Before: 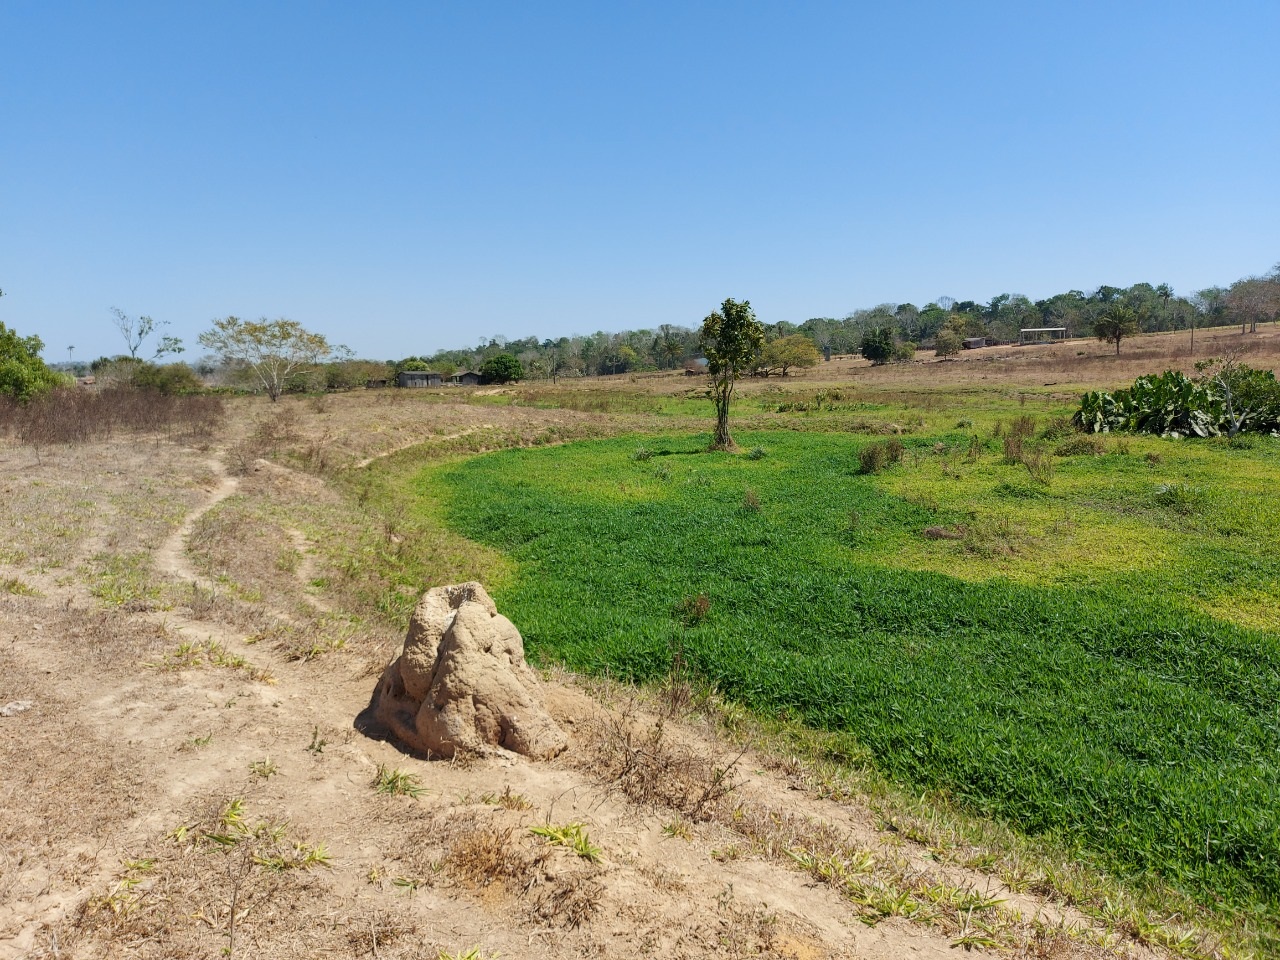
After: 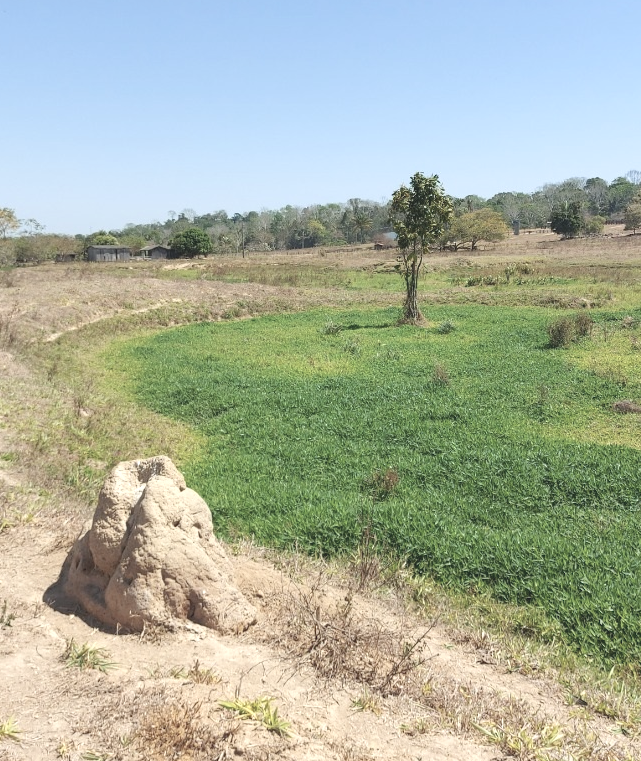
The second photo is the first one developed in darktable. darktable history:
crop and rotate: angle 0.015°, left 24.351%, top 13.214%, right 25.547%, bottom 7.486%
exposure: black level correction 0, exposure 1.001 EV, compensate highlight preservation false
contrast brightness saturation: contrast -0.246, saturation -0.437
